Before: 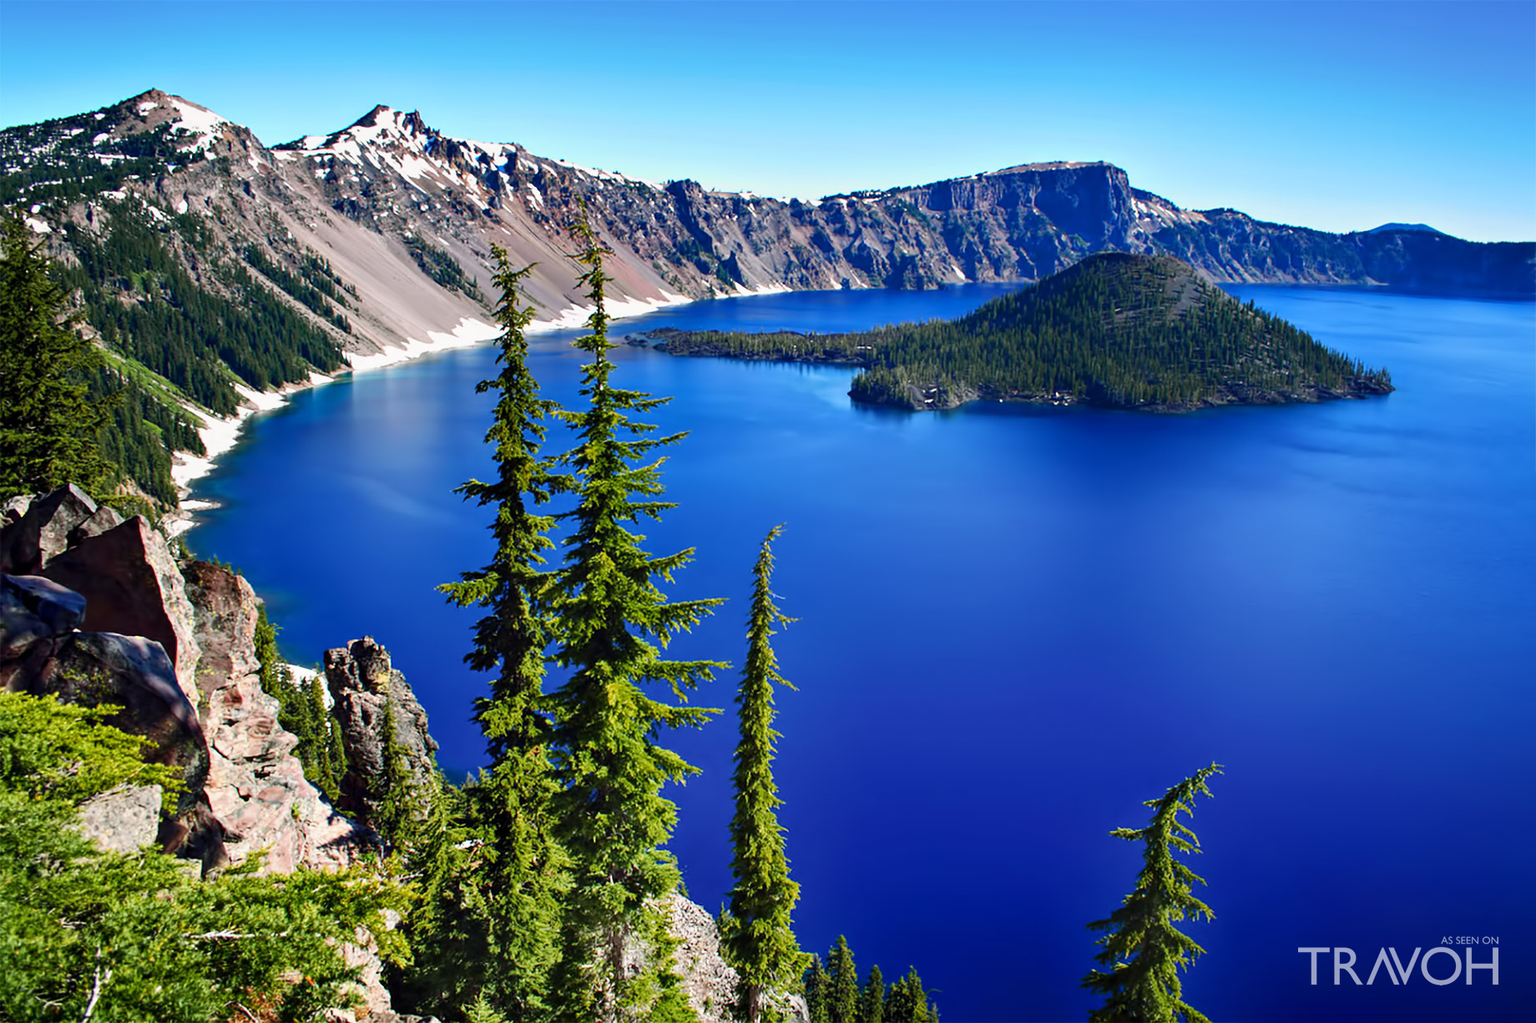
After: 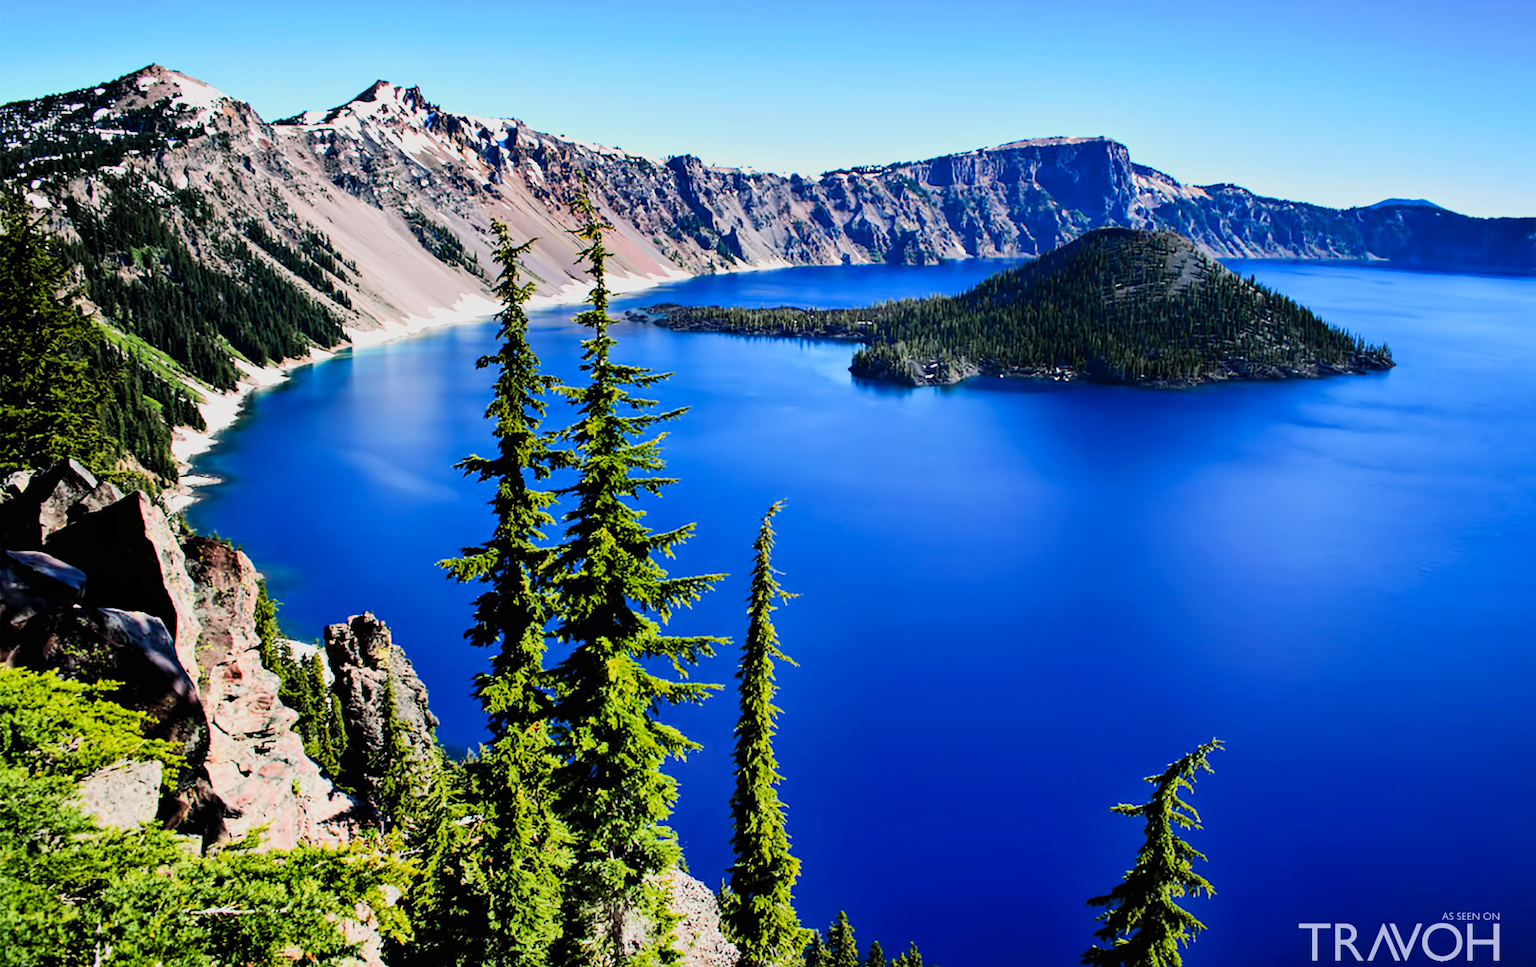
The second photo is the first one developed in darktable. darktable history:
contrast brightness saturation: contrast 0.2, brightness 0.16, saturation 0.22
crop and rotate: top 2.479%, bottom 3.018%
filmic rgb: black relative exposure -4.14 EV, white relative exposure 5.1 EV, hardness 2.11, contrast 1.165
